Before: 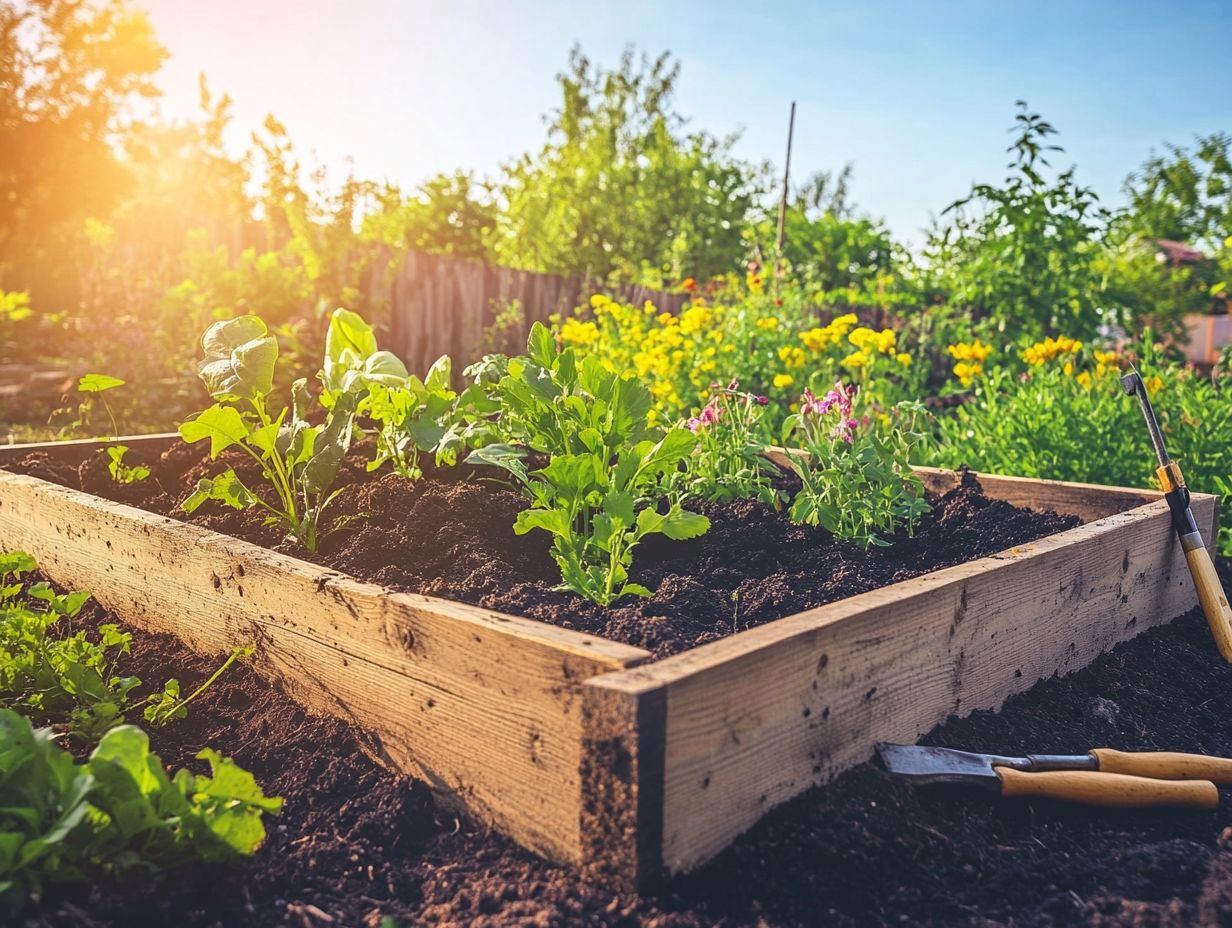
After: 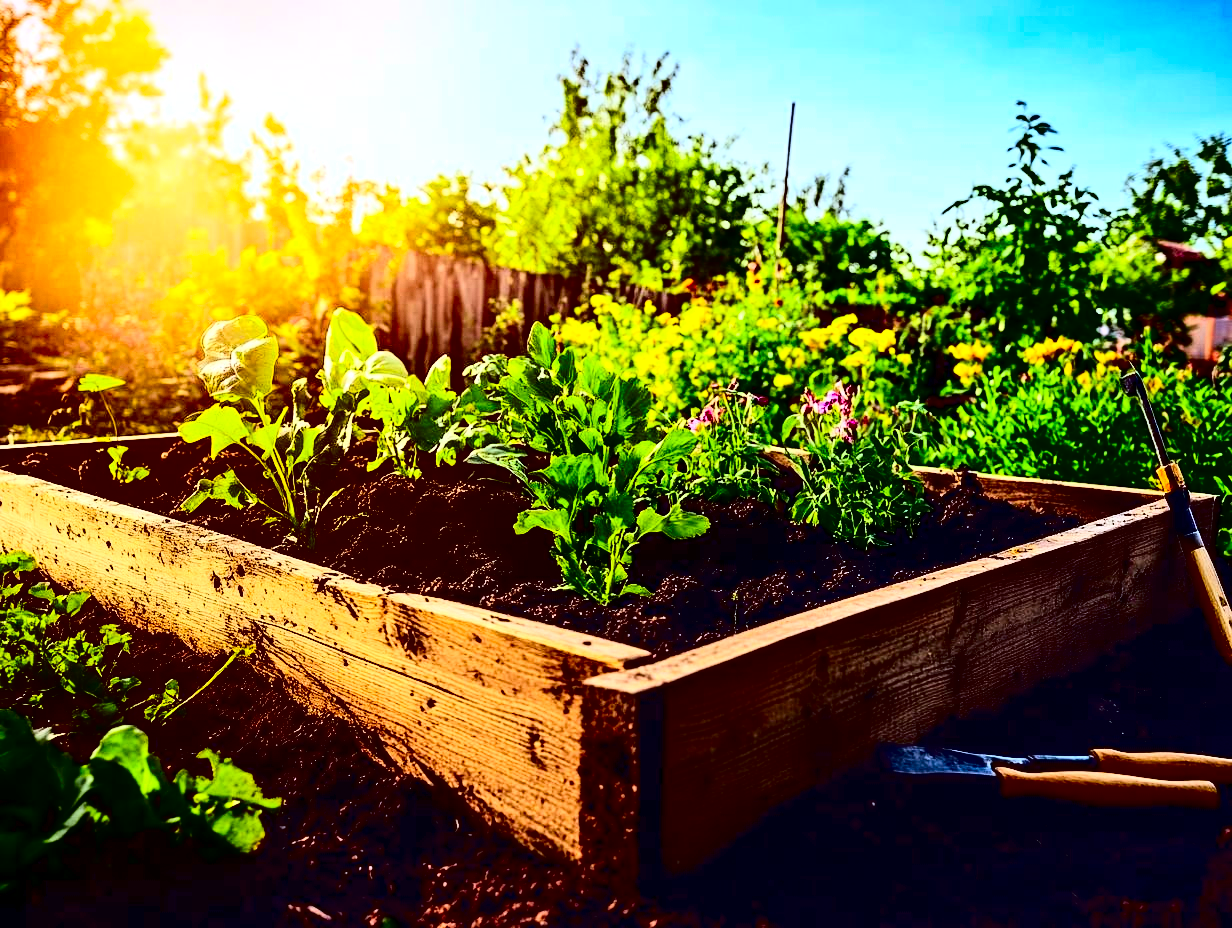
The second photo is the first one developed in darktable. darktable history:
local contrast: highlights 103%, shadows 99%, detail 120%, midtone range 0.2
color correction: highlights a* -3.18, highlights b* -6.66, shadows a* 3.01, shadows b* 5.13
contrast brightness saturation: contrast 0.784, brightness -0.989, saturation 0.982
